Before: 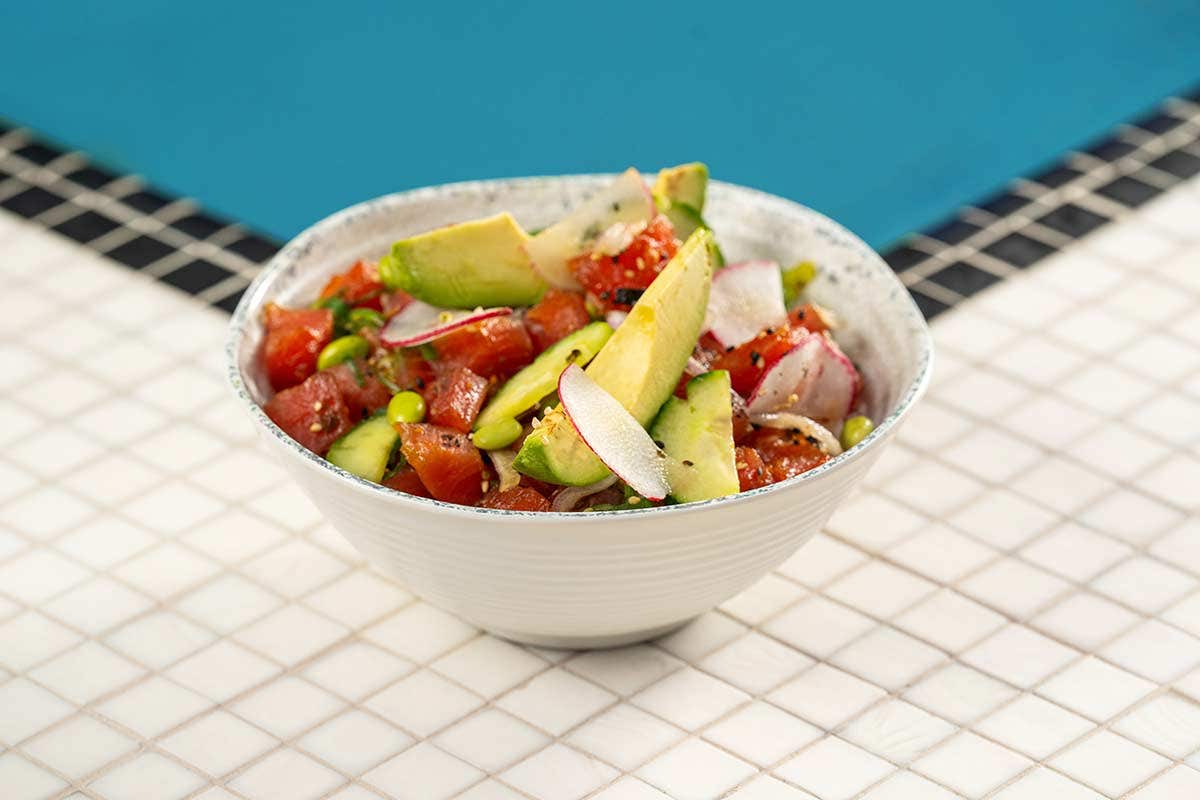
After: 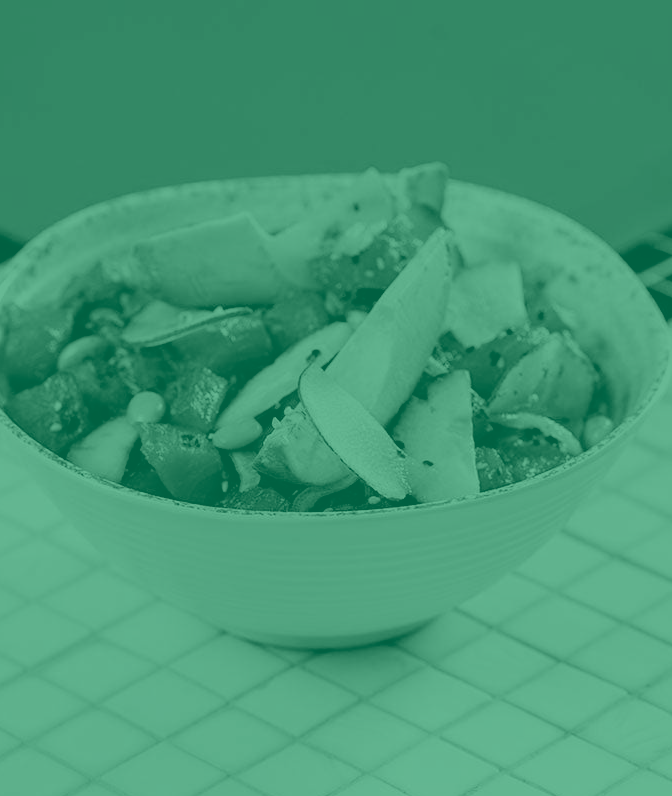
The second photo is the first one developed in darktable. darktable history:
colorize: hue 147.6°, saturation 65%, lightness 21.64%
crop: left 21.674%, right 22.086%
exposure: exposure -1.468 EV, compensate highlight preservation false
filmic rgb: black relative exposure -4.91 EV, white relative exposure 2.84 EV, hardness 3.7
